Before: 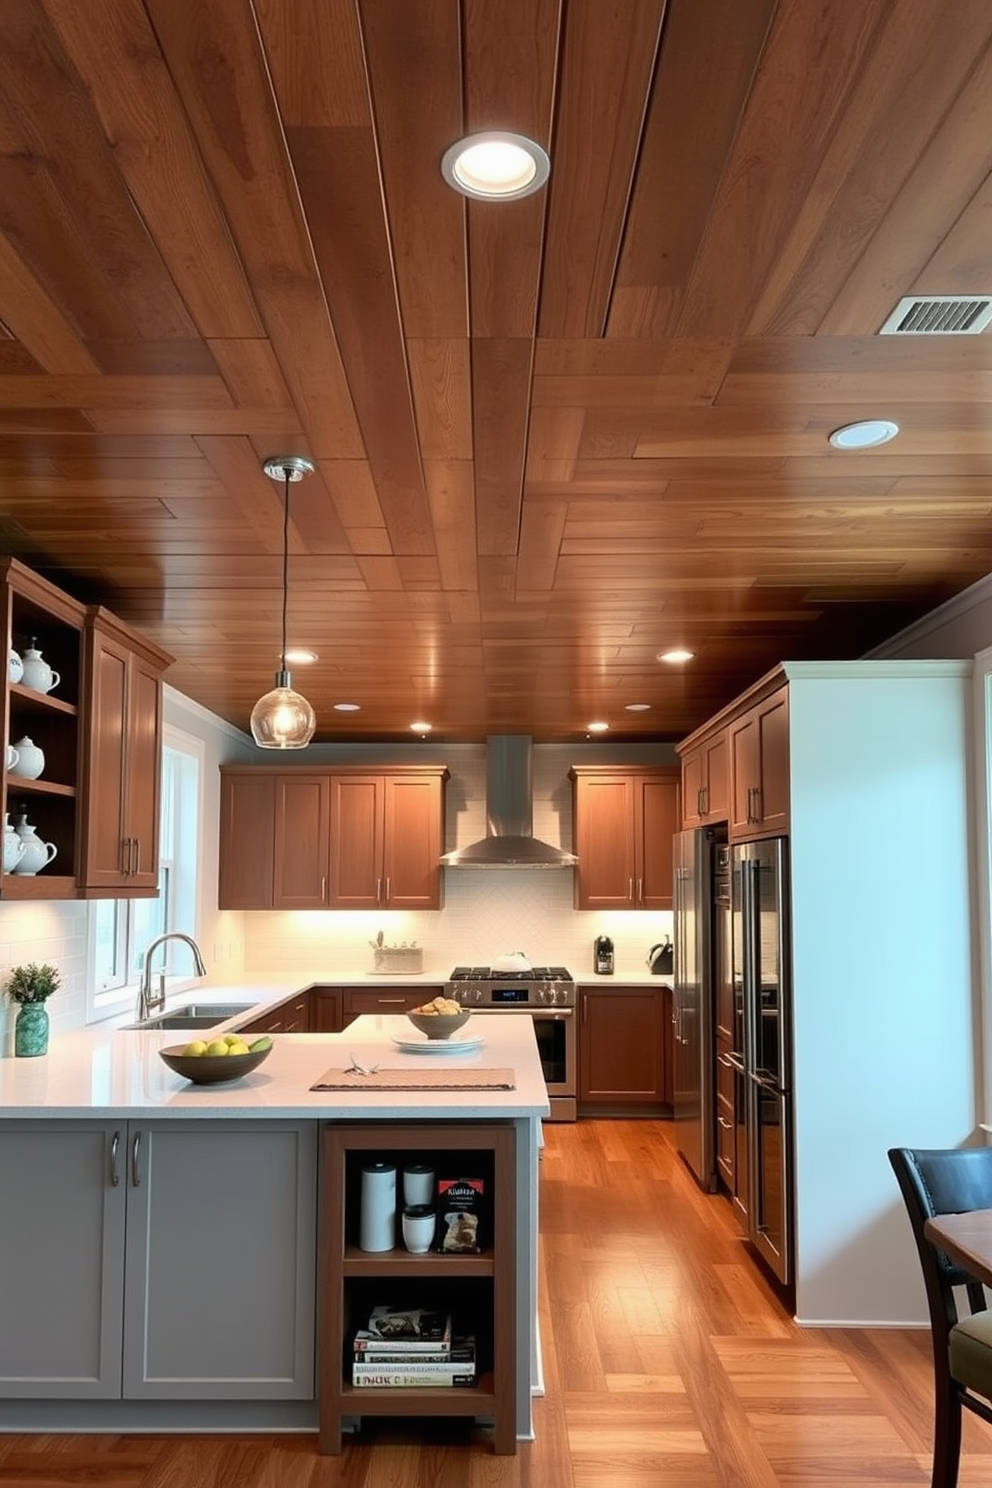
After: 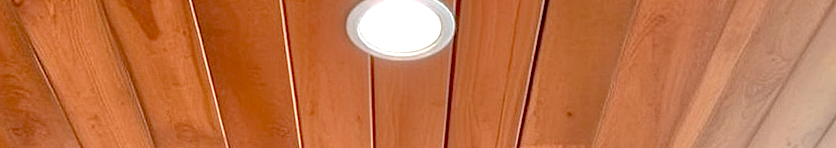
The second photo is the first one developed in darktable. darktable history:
white balance: red 0.976, blue 1.04
crop and rotate: left 9.644%, top 9.491%, right 6.021%, bottom 80.509%
exposure: black level correction 0.008, exposure 0.979 EV, compensate highlight preservation false
tone equalizer: -7 EV 0.15 EV, -6 EV 0.6 EV, -5 EV 1.15 EV, -4 EV 1.33 EV, -3 EV 1.15 EV, -2 EV 0.6 EV, -1 EV 0.15 EV, mask exposure compensation -0.5 EV
